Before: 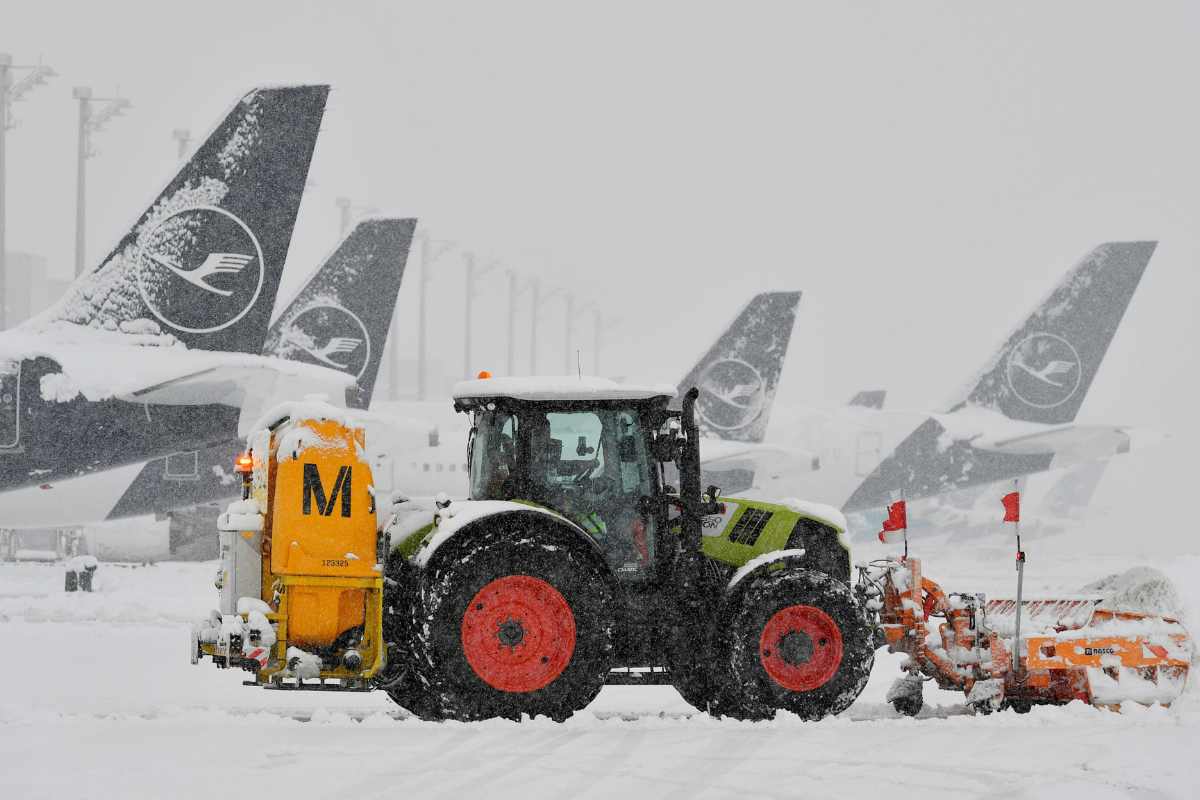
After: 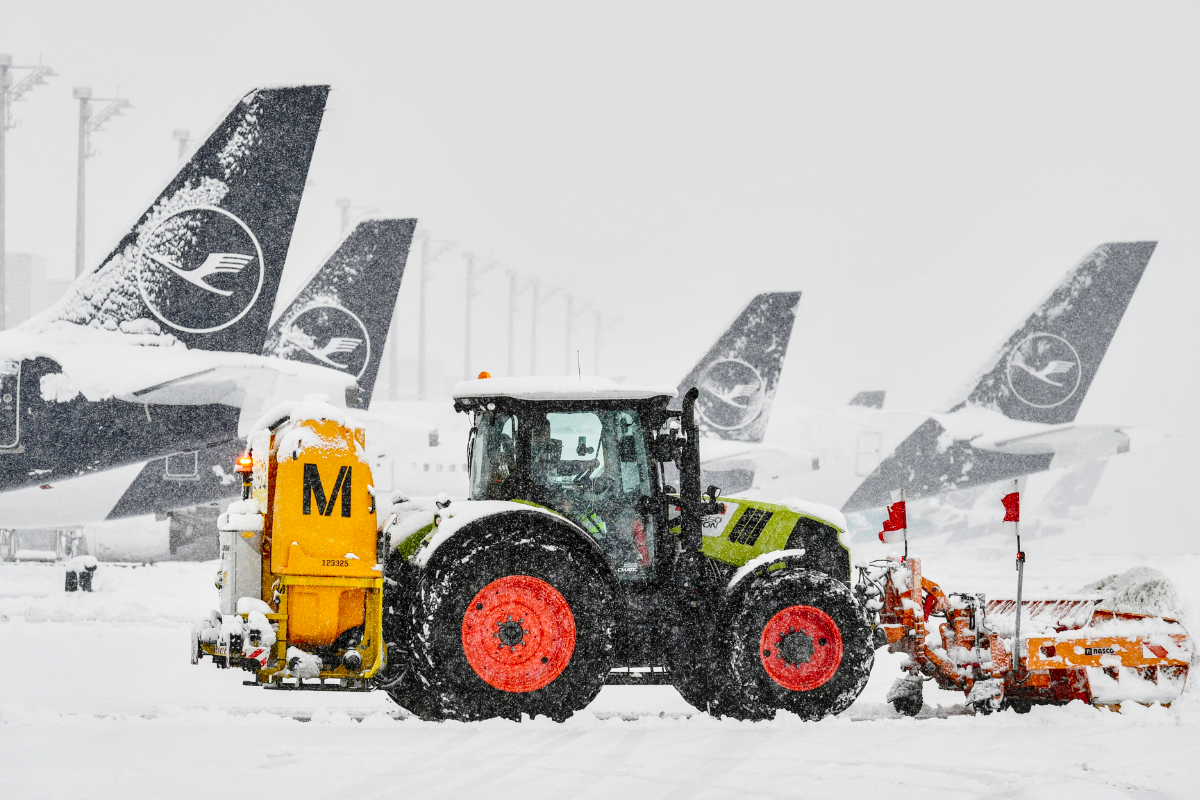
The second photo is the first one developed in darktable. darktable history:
local contrast: on, module defaults
base curve: curves: ch0 [(0, 0) (0.028, 0.03) (0.121, 0.232) (0.46, 0.748) (0.859, 0.968) (1, 1)], preserve colors none
shadows and highlights: soften with gaussian
